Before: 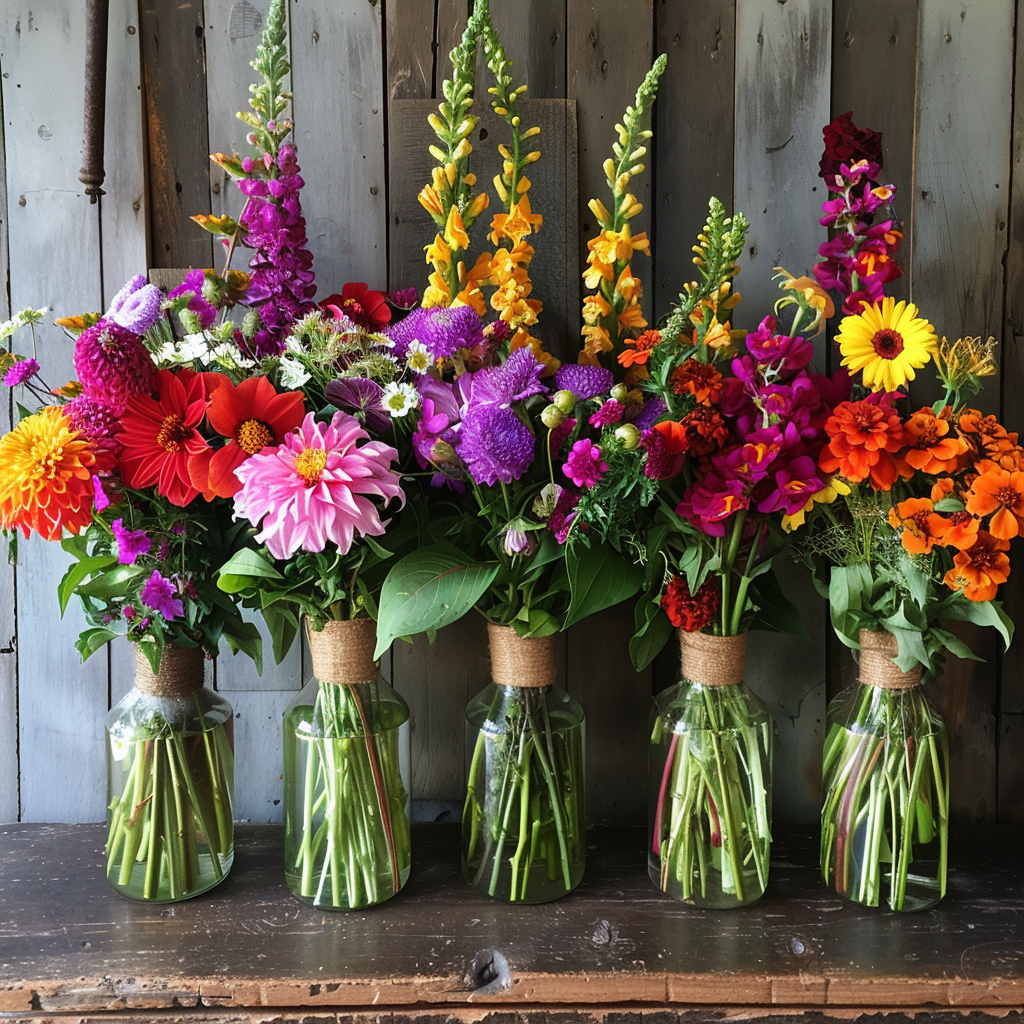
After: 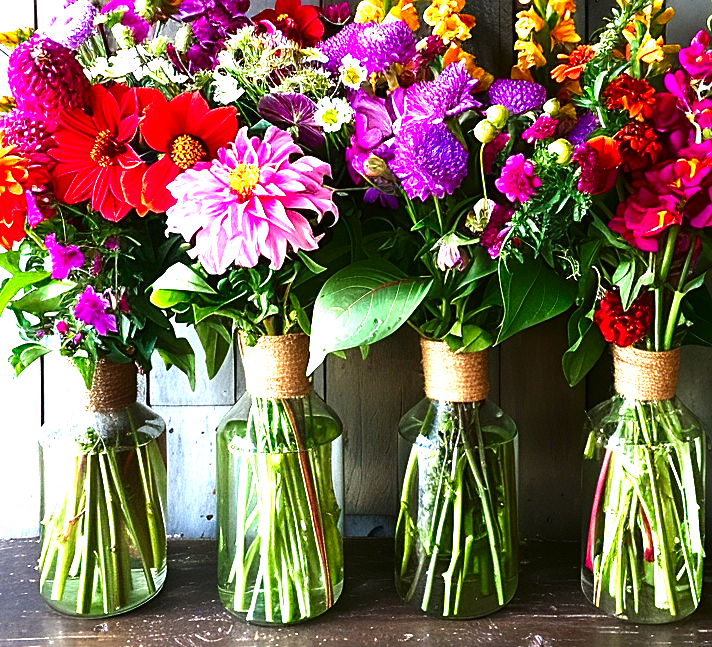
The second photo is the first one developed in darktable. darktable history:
contrast brightness saturation: brightness -0.247, saturation 0.204
sharpen: on, module defaults
exposure: black level correction 0, exposure 1.744 EV, compensate exposure bias true, compensate highlight preservation false
crop: left 6.614%, top 27.885%, right 23.85%, bottom 8.857%
